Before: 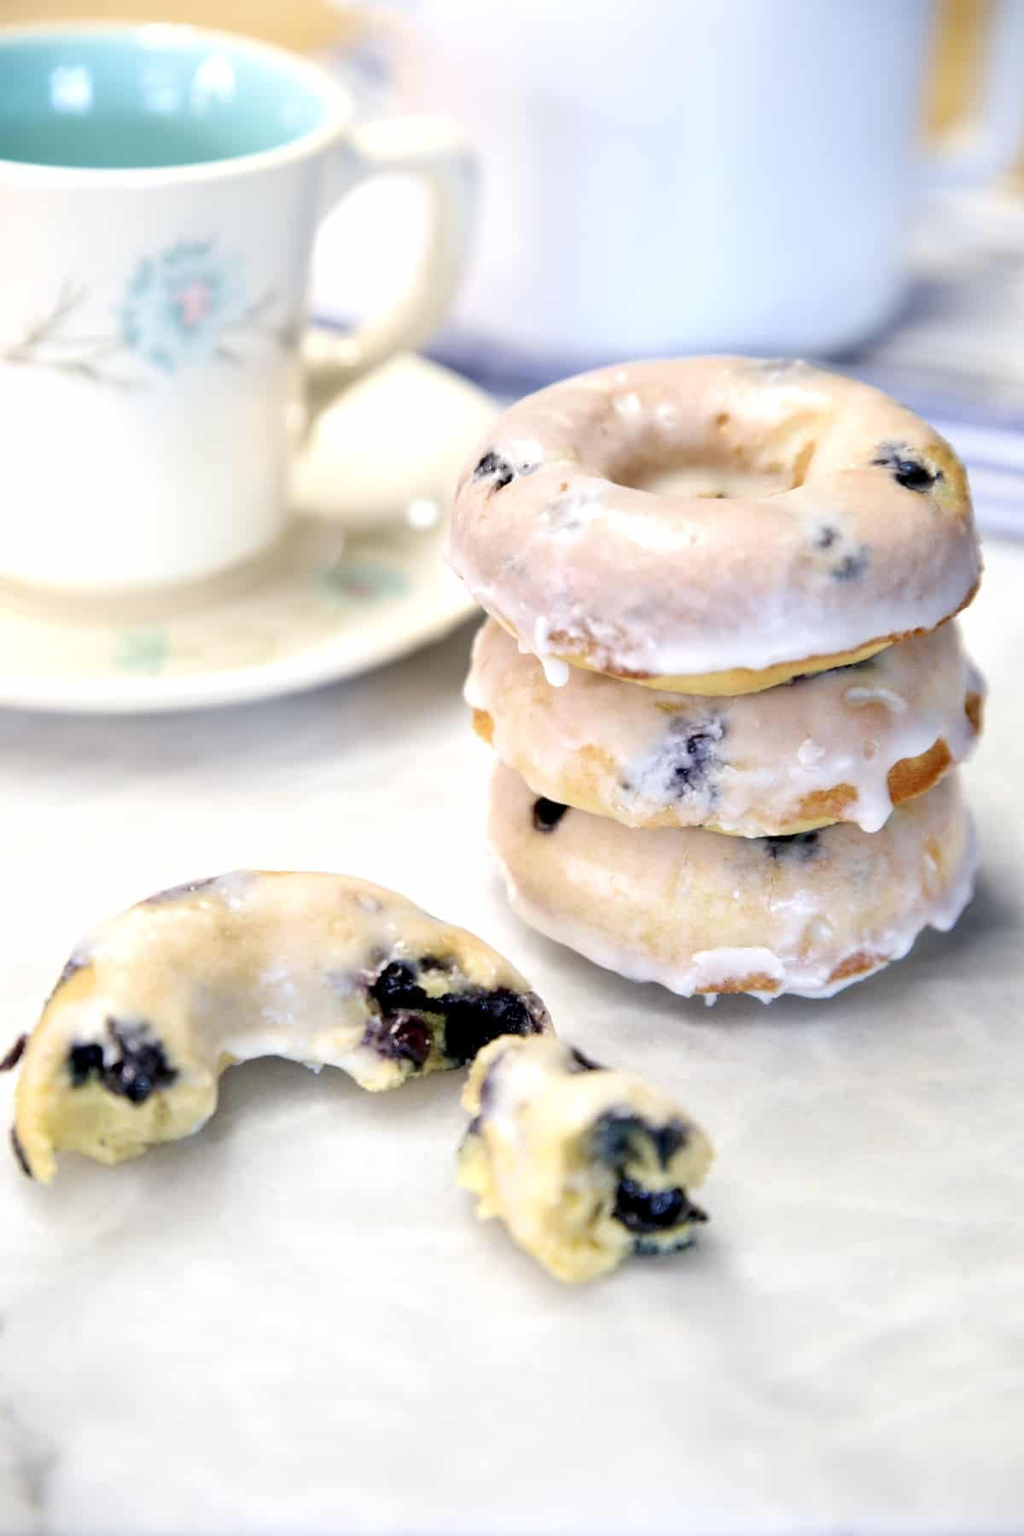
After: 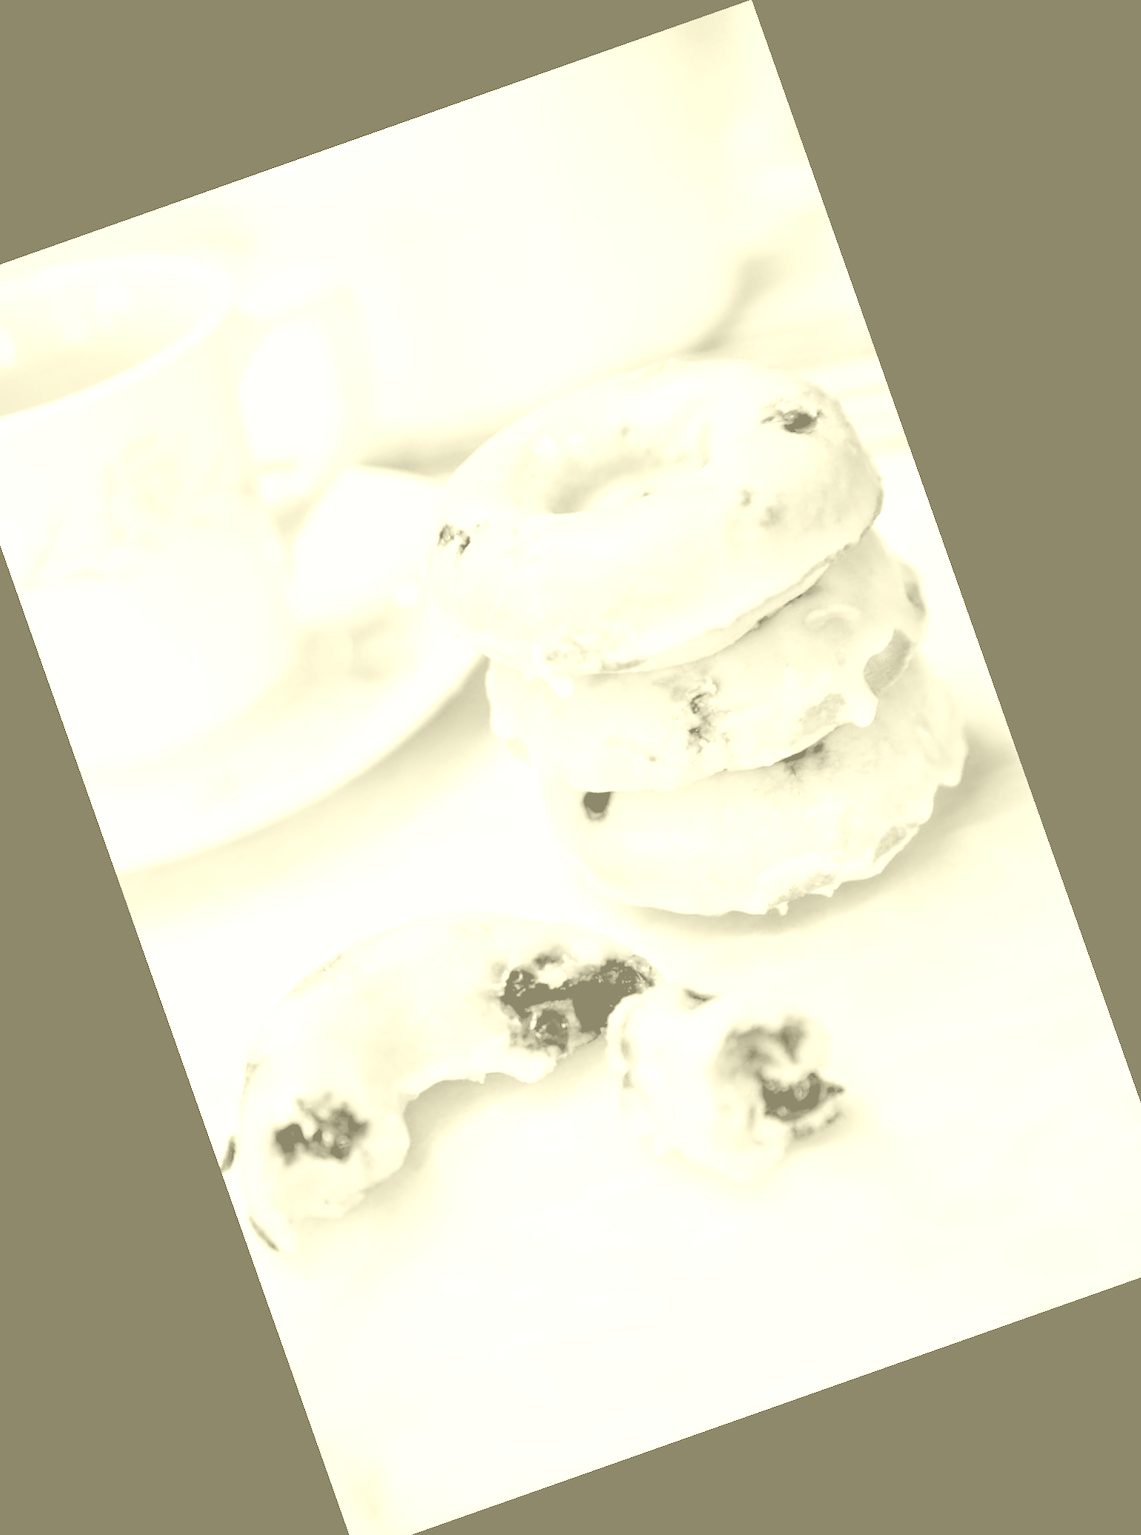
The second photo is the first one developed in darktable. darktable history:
crop and rotate: angle 19.43°, left 6.812%, right 4.125%, bottom 1.087%
levels: black 3.83%, white 90.64%, levels [0.044, 0.416, 0.908]
colorize: hue 43.2°, saturation 40%, version 1
